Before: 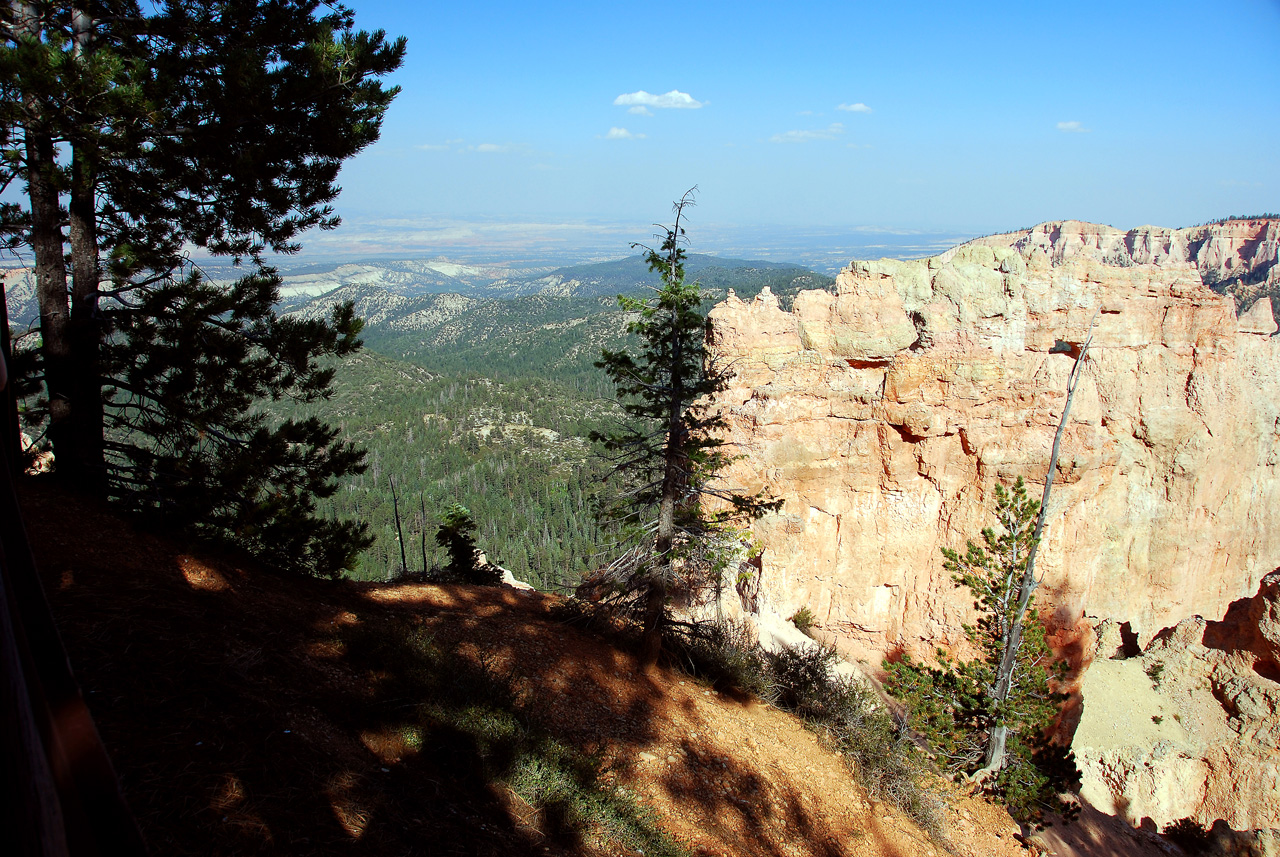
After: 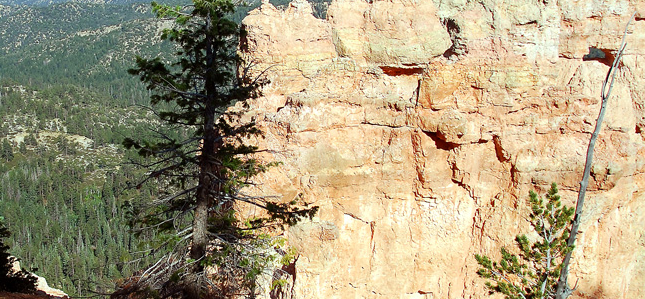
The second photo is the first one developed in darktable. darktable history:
crop: left 36.42%, top 34.298%, right 13.113%, bottom 30.789%
